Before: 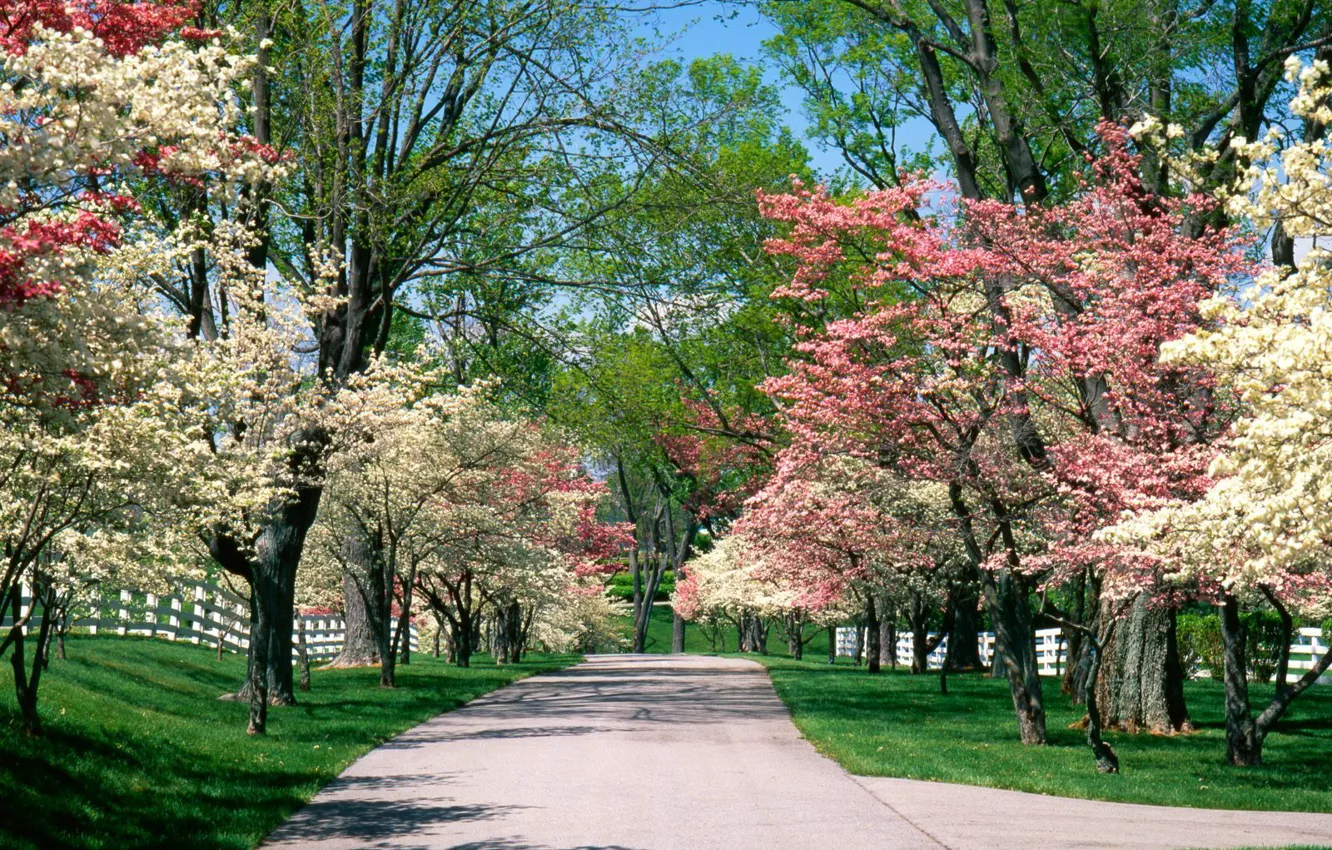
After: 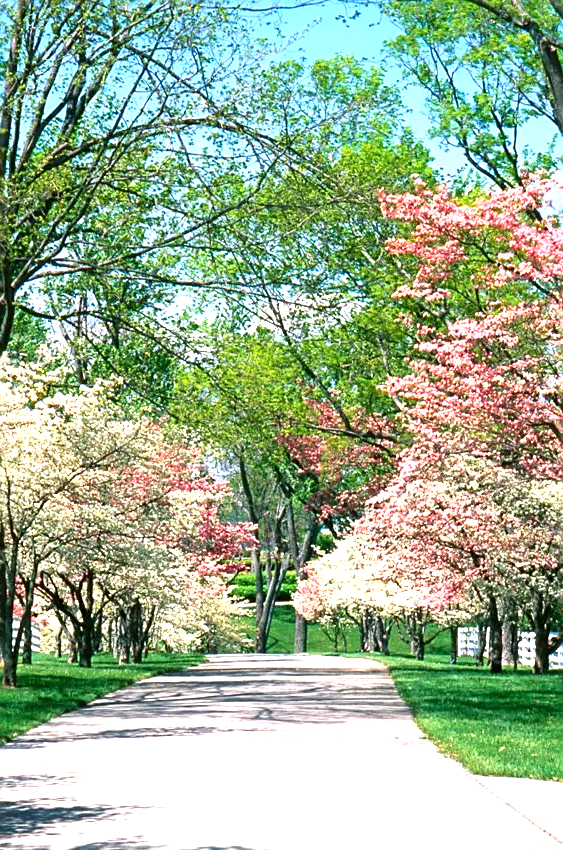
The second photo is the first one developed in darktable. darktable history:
crop: left 28.394%, right 29.309%
exposure: black level correction 0, exposure 1.2 EV, compensate highlight preservation false
sharpen: on, module defaults
local contrast: mode bilateral grid, contrast 19, coarseness 50, detail 120%, midtone range 0.2
